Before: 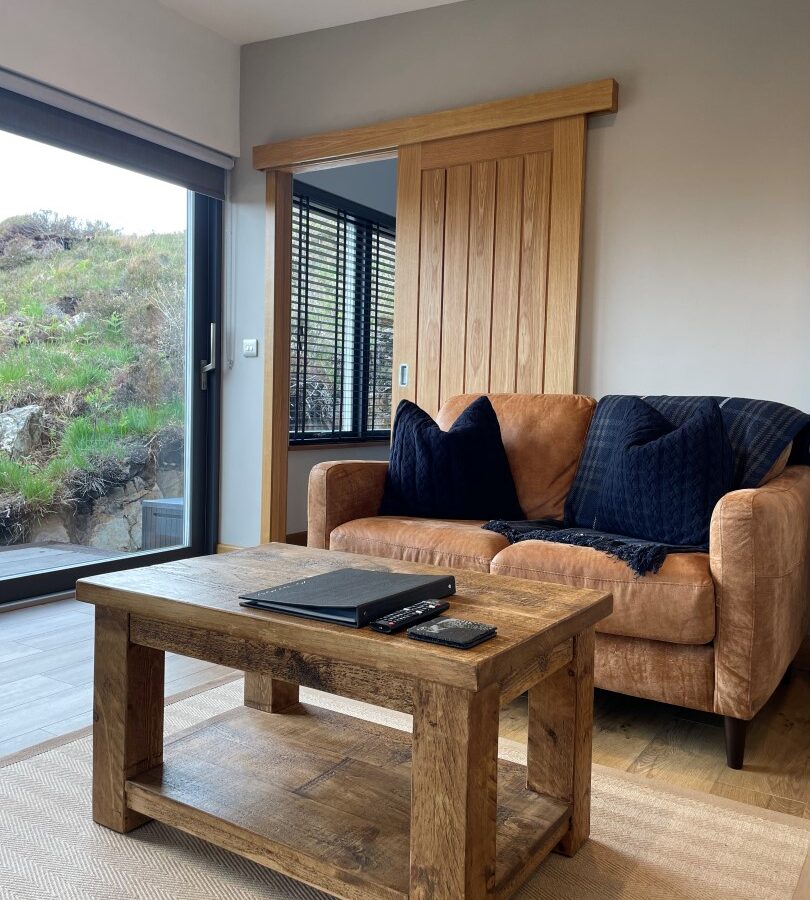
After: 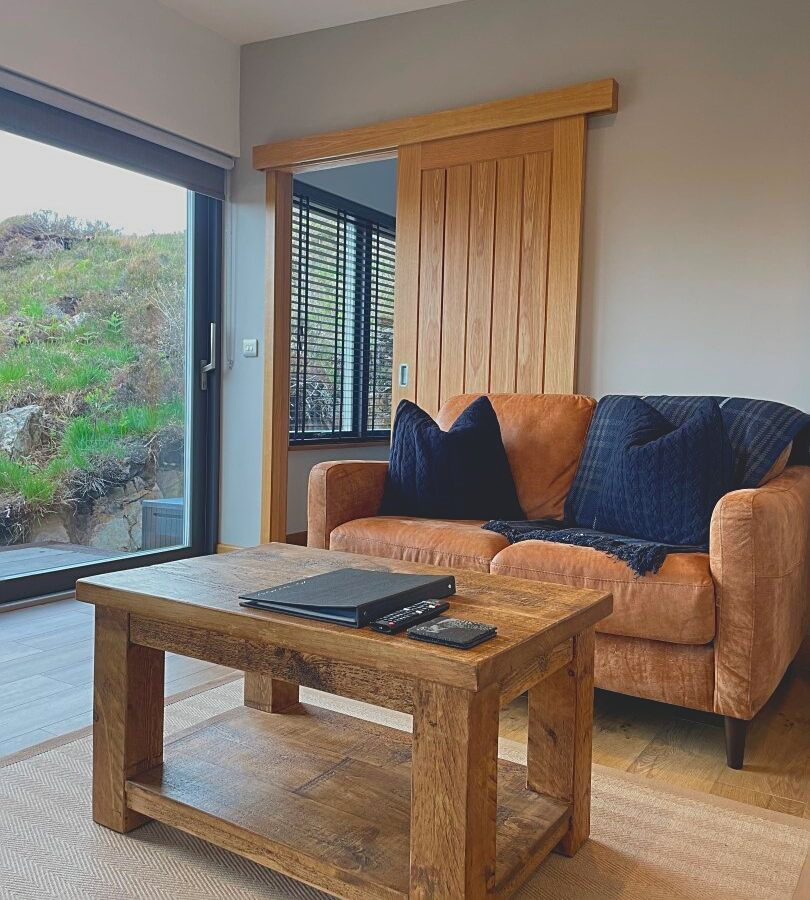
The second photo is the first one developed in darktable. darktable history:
sharpen: on, module defaults
contrast brightness saturation: contrast -0.284
